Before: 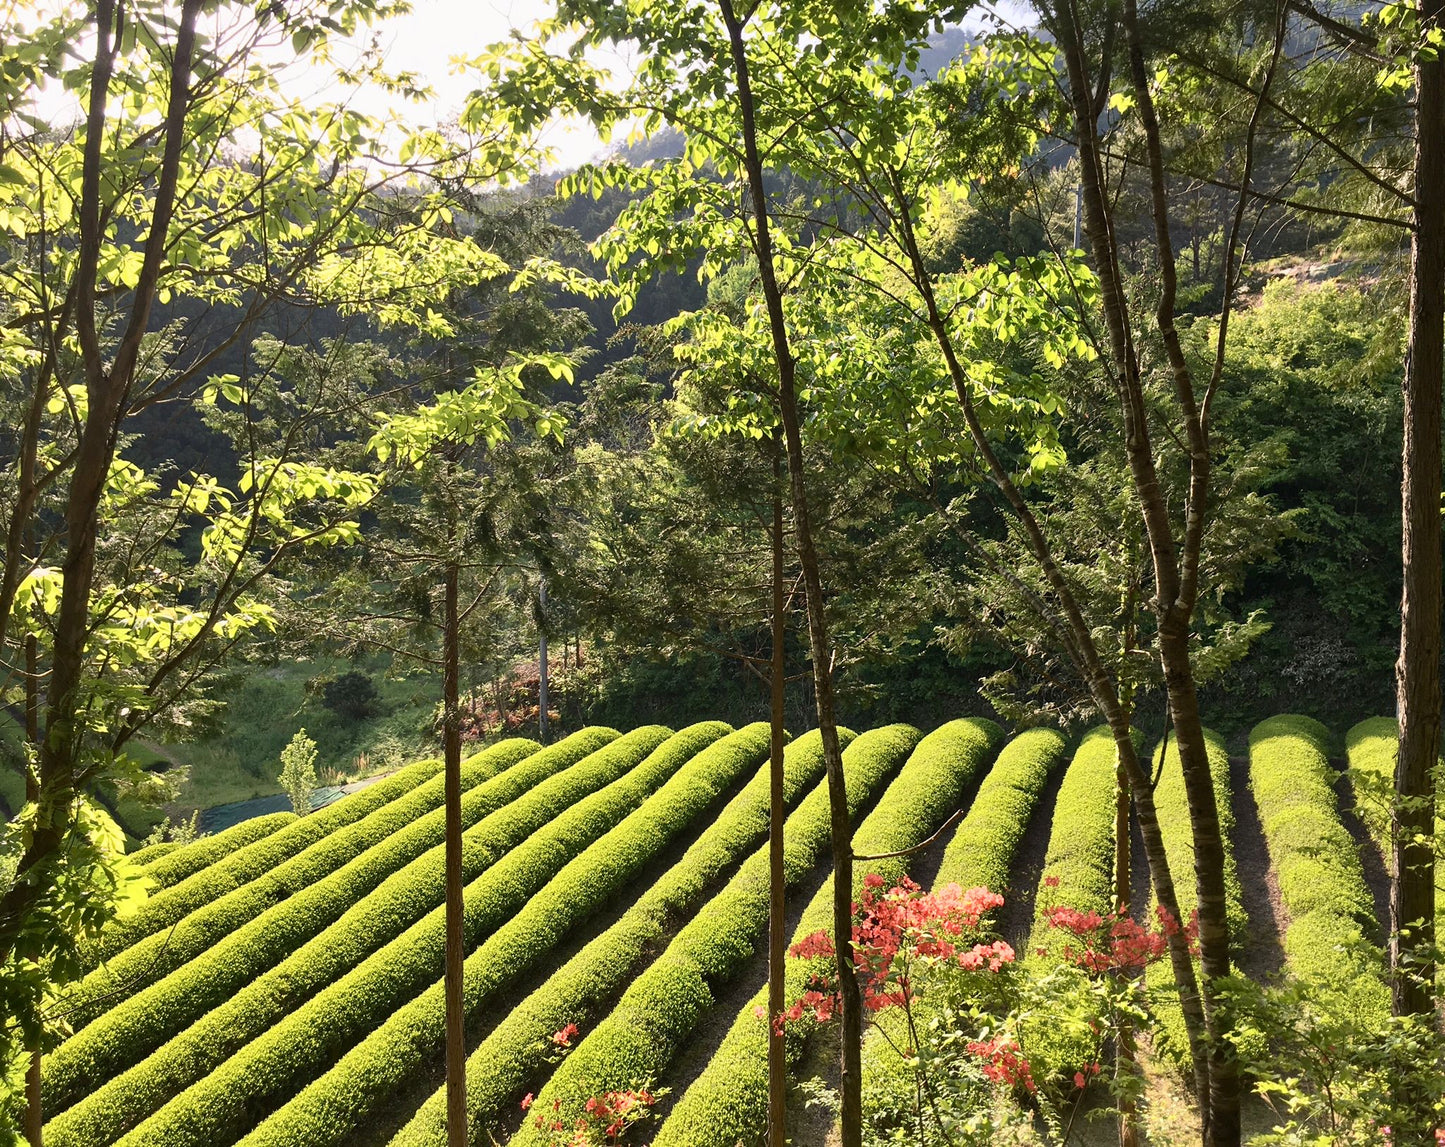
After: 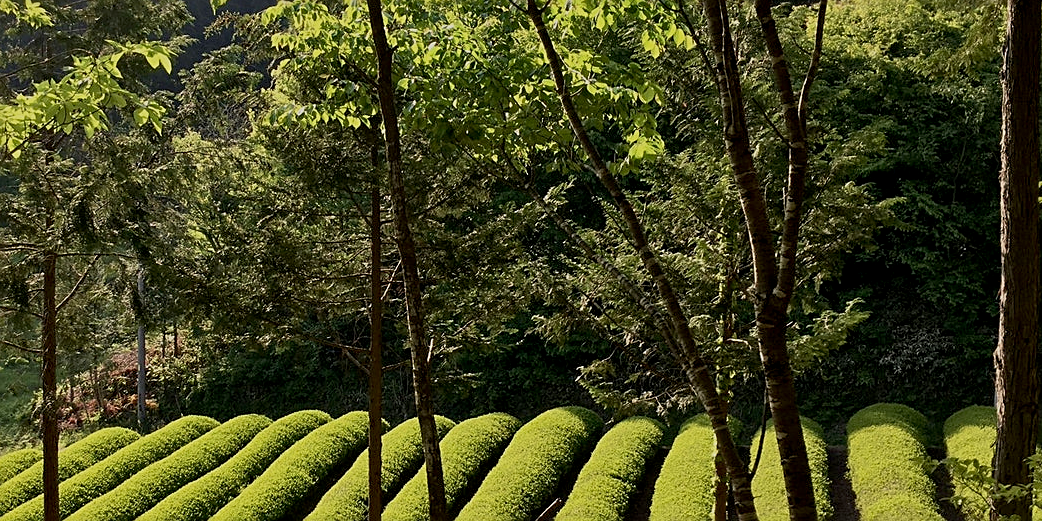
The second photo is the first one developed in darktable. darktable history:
velvia: strength 15.31%
crop and rotate: left 27.833%, top 27.141%, bottom 27.375%
exposure: black level correction 0.009, exposure -0.679 EV, compensate highlight preservation false
sharpen: on, module defaults
